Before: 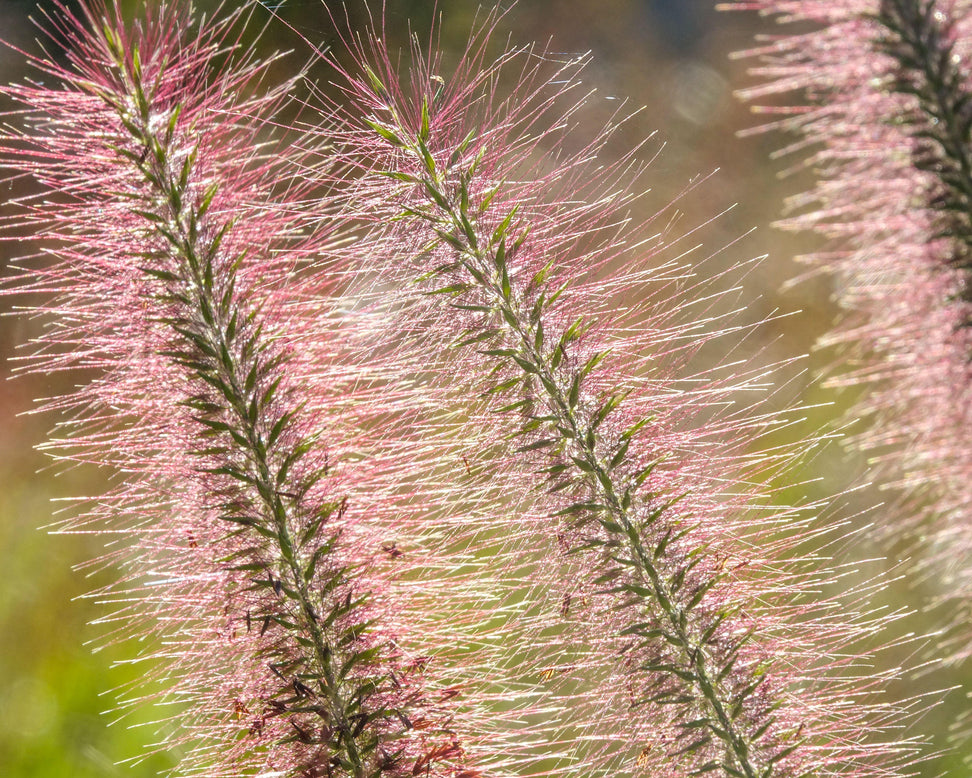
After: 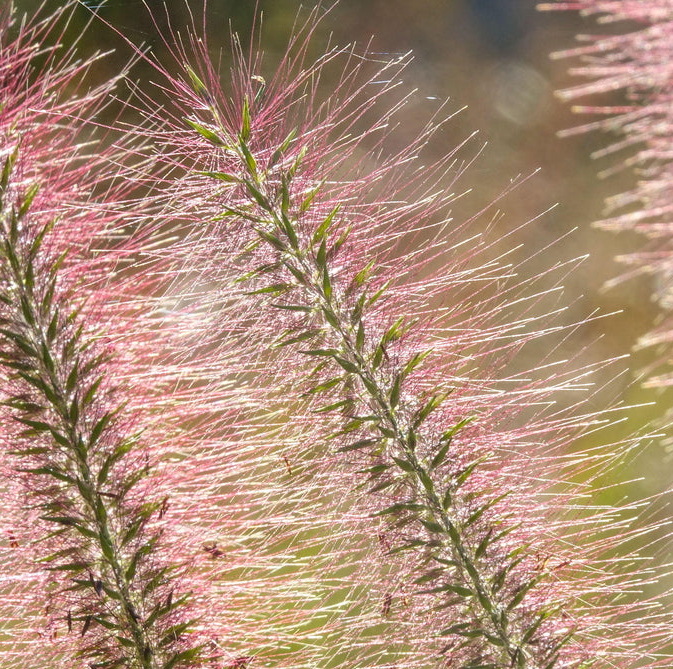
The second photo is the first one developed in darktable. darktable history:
base curve: curves: ch0 [(0, 0) (0.989, 0.992)], preserve colors none
crop: left 18.479%, right 12.2%, bottom 13.971%
